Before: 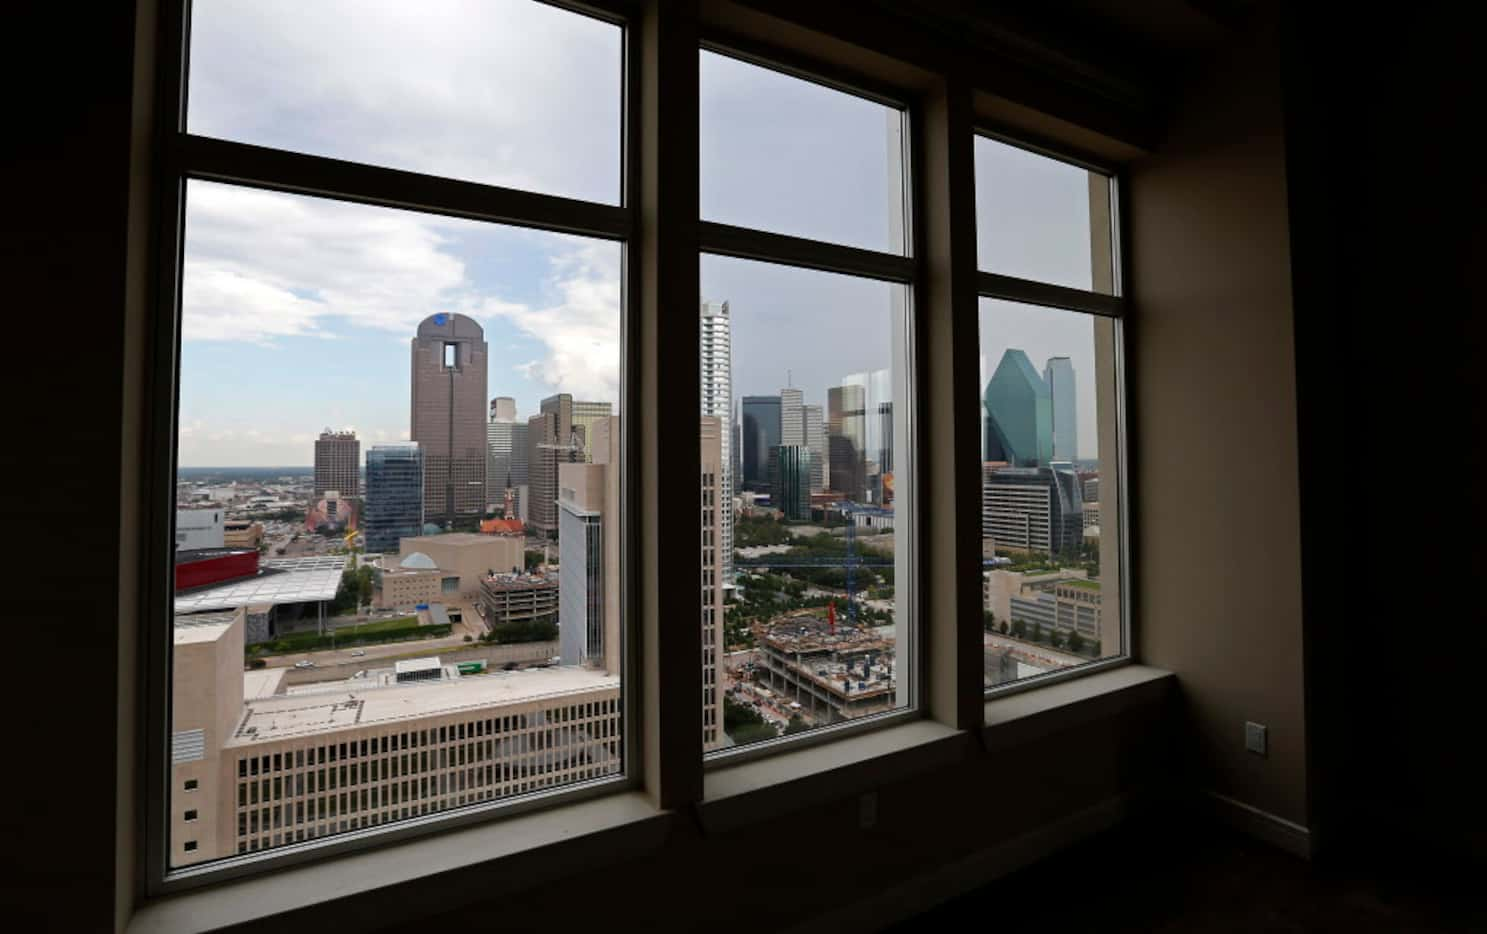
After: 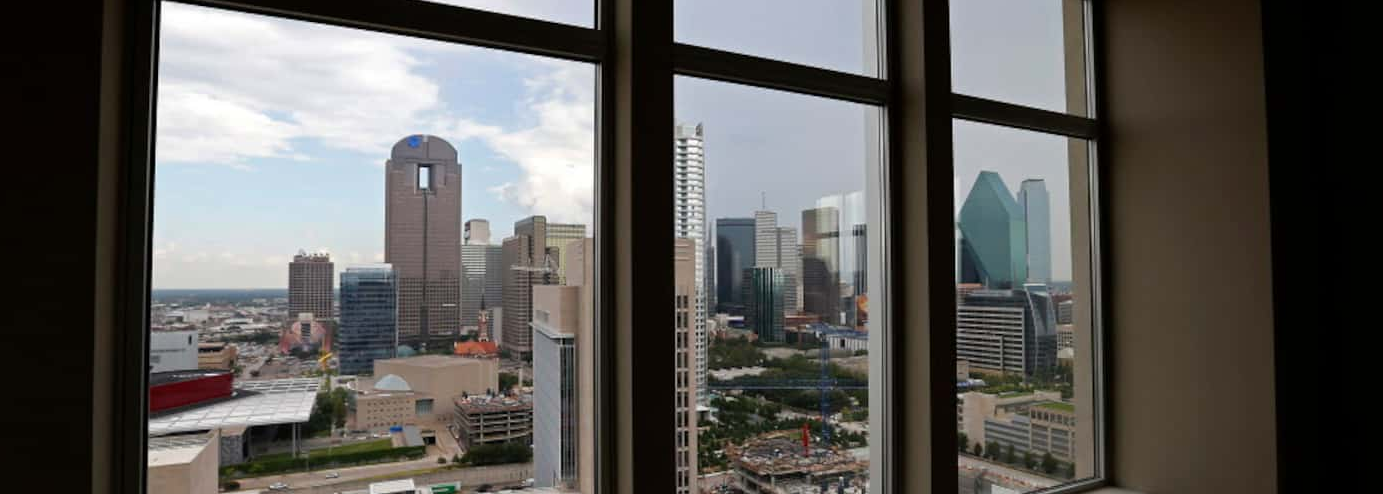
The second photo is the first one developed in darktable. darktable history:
crop: left 1.772%, top 19.15%, right 5.215%, bottom 27.865%
